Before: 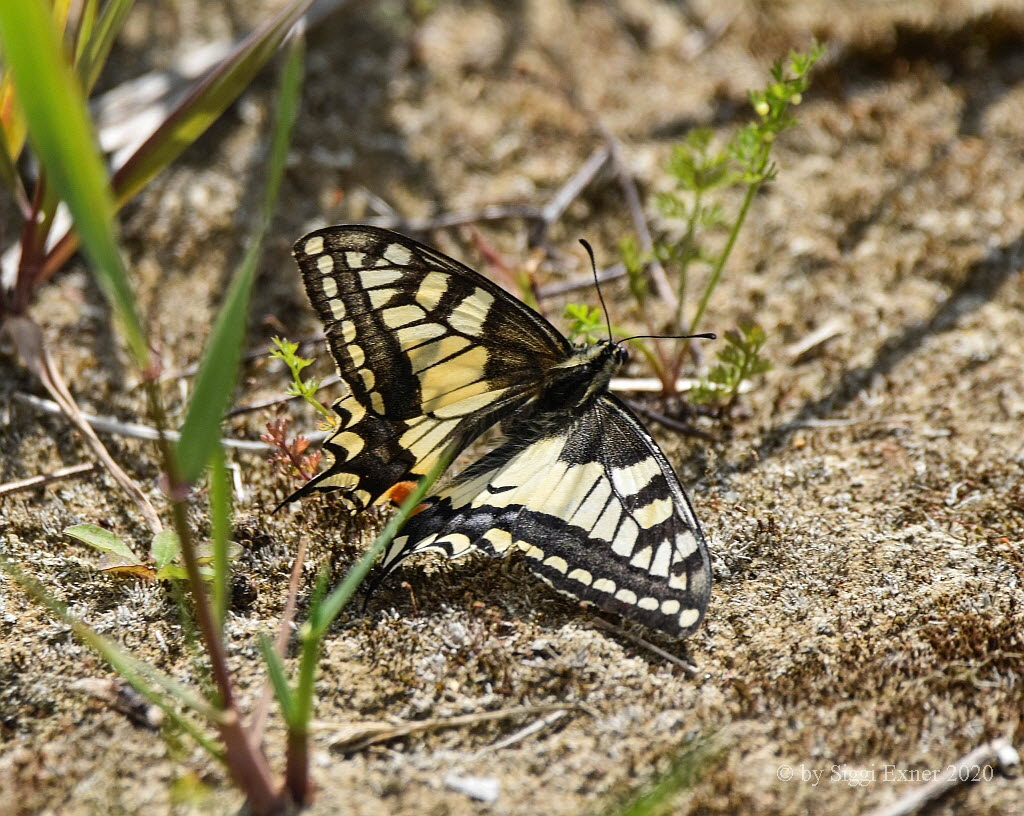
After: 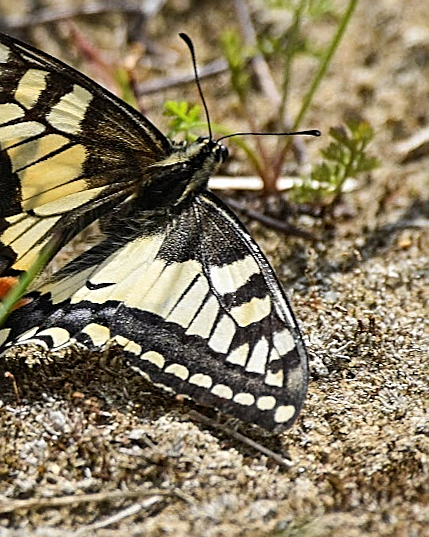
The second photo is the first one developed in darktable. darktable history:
sharpen: on, module defaults
crop: left 35.432%, top 26.233%, right 20.145%, bottom 3.432%
grain: coarseness 0.09 ISO, strength 10%
rotate and perspective: rotation 0.062°, lens shift (vertical) 0.115, lens shift (horizontal) -0.133, crop left 0.047, crop right 0.94, crop top 0.061, crop bottom 0.94
